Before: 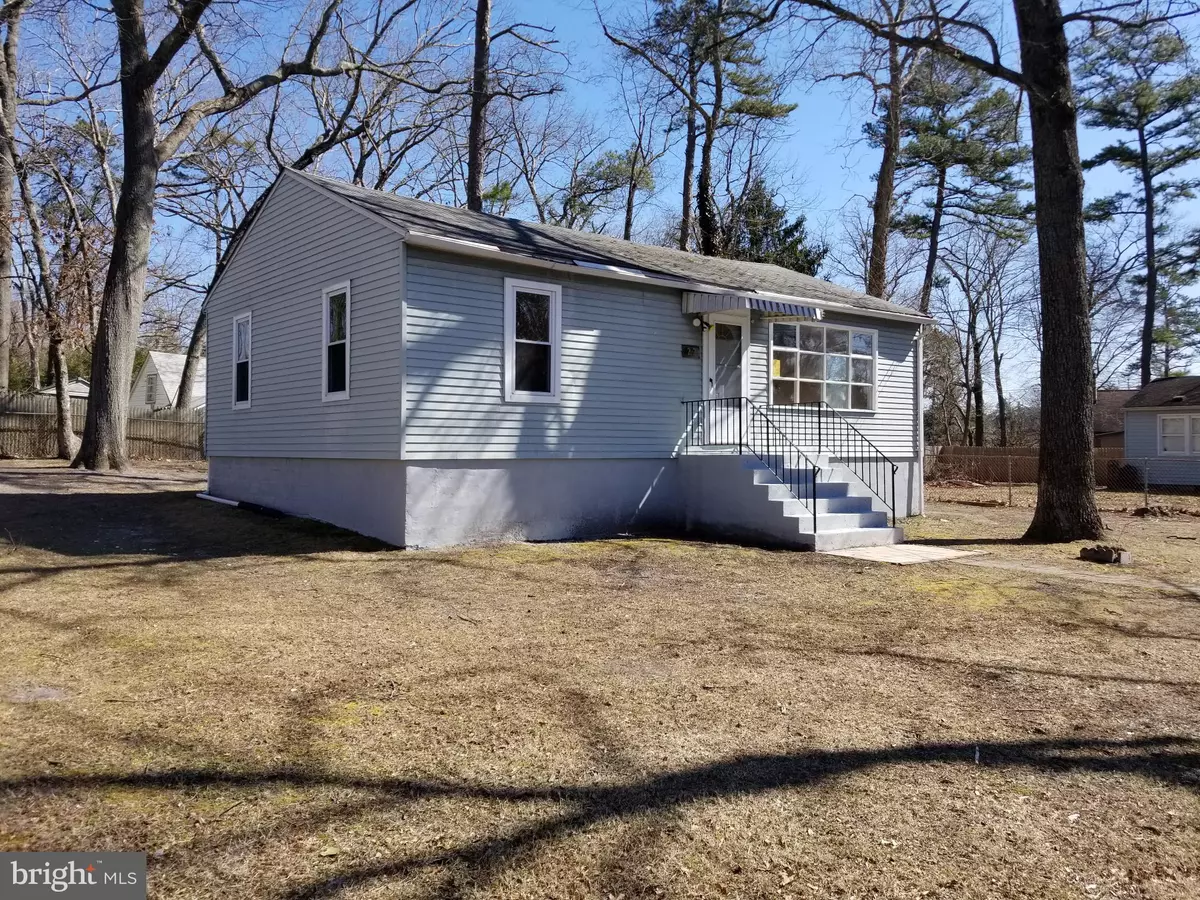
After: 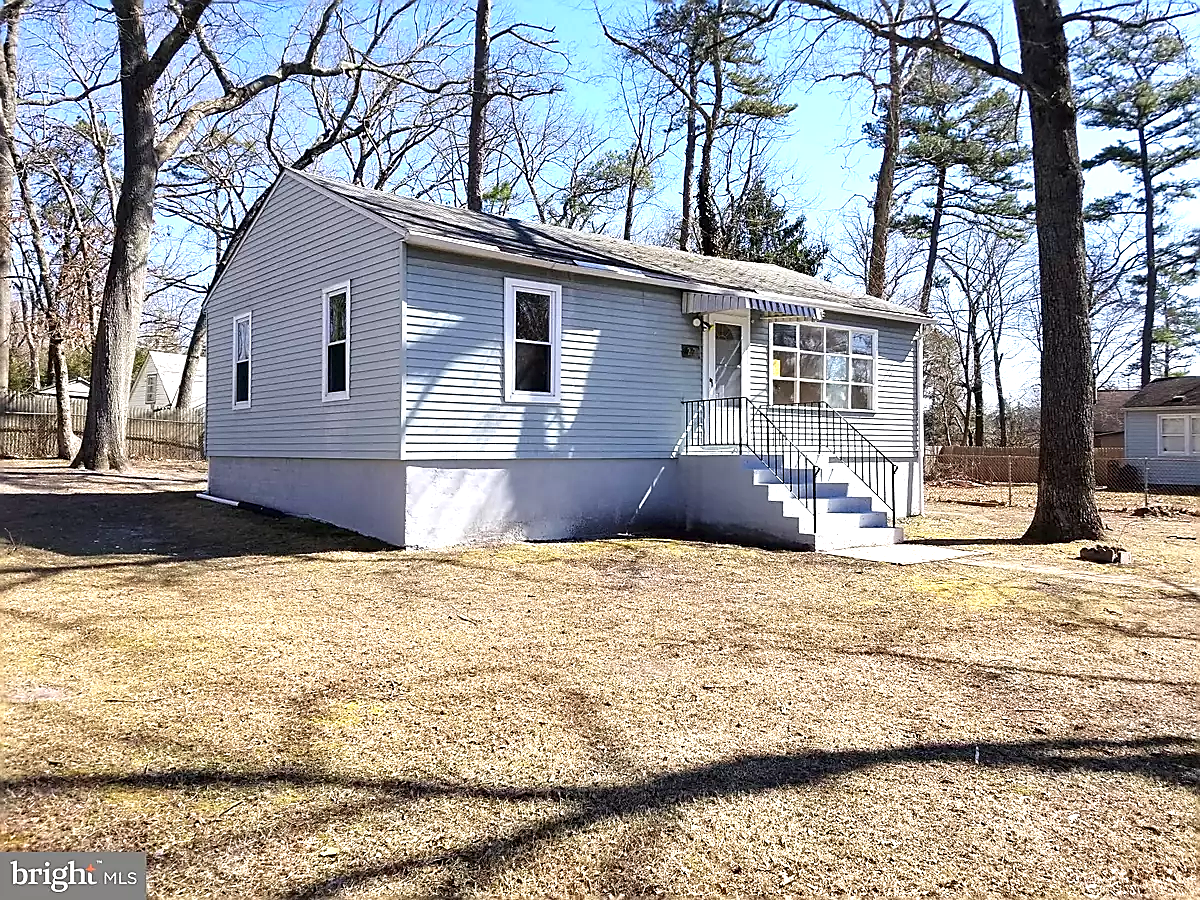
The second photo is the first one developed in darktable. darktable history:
exposure: black level correction 0, exposure 1 EV, compensate exposure bias true, compensate highlight preservation false
sharpen: radius 1.4, amount 1.25, threshold 0.7
